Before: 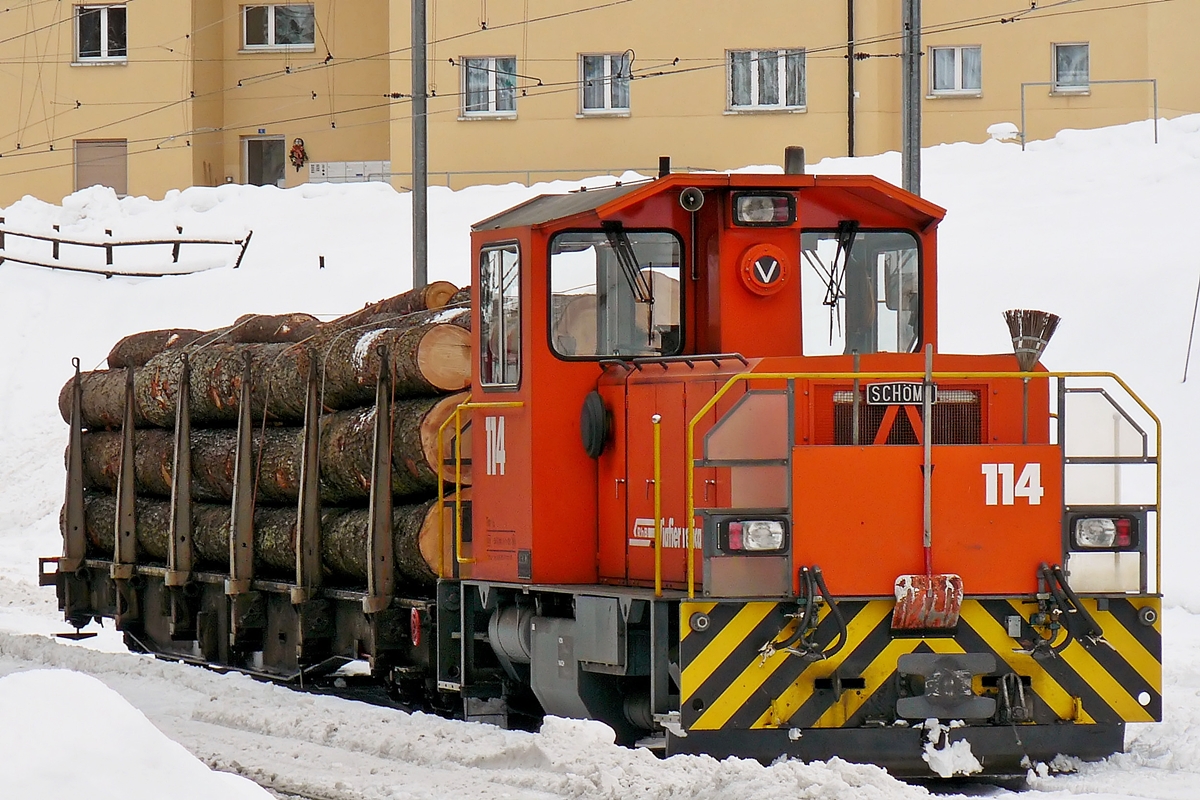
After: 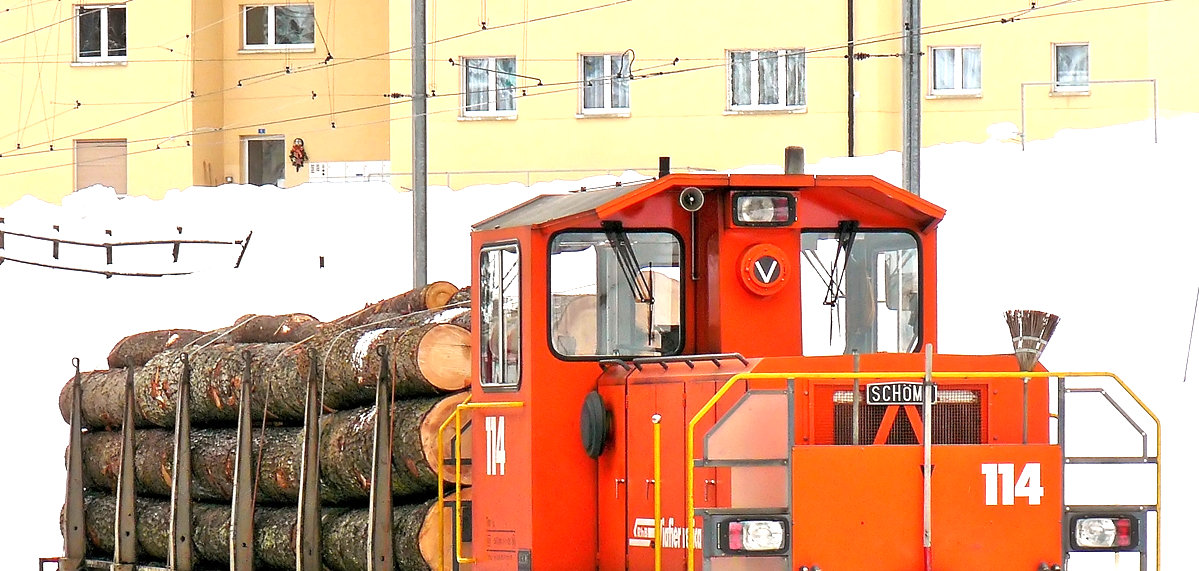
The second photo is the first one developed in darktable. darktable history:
exposure: exposure 1.25 EV, compensate exposure bias true, compensate highlight preservation false
crop: bottom 28.576%
